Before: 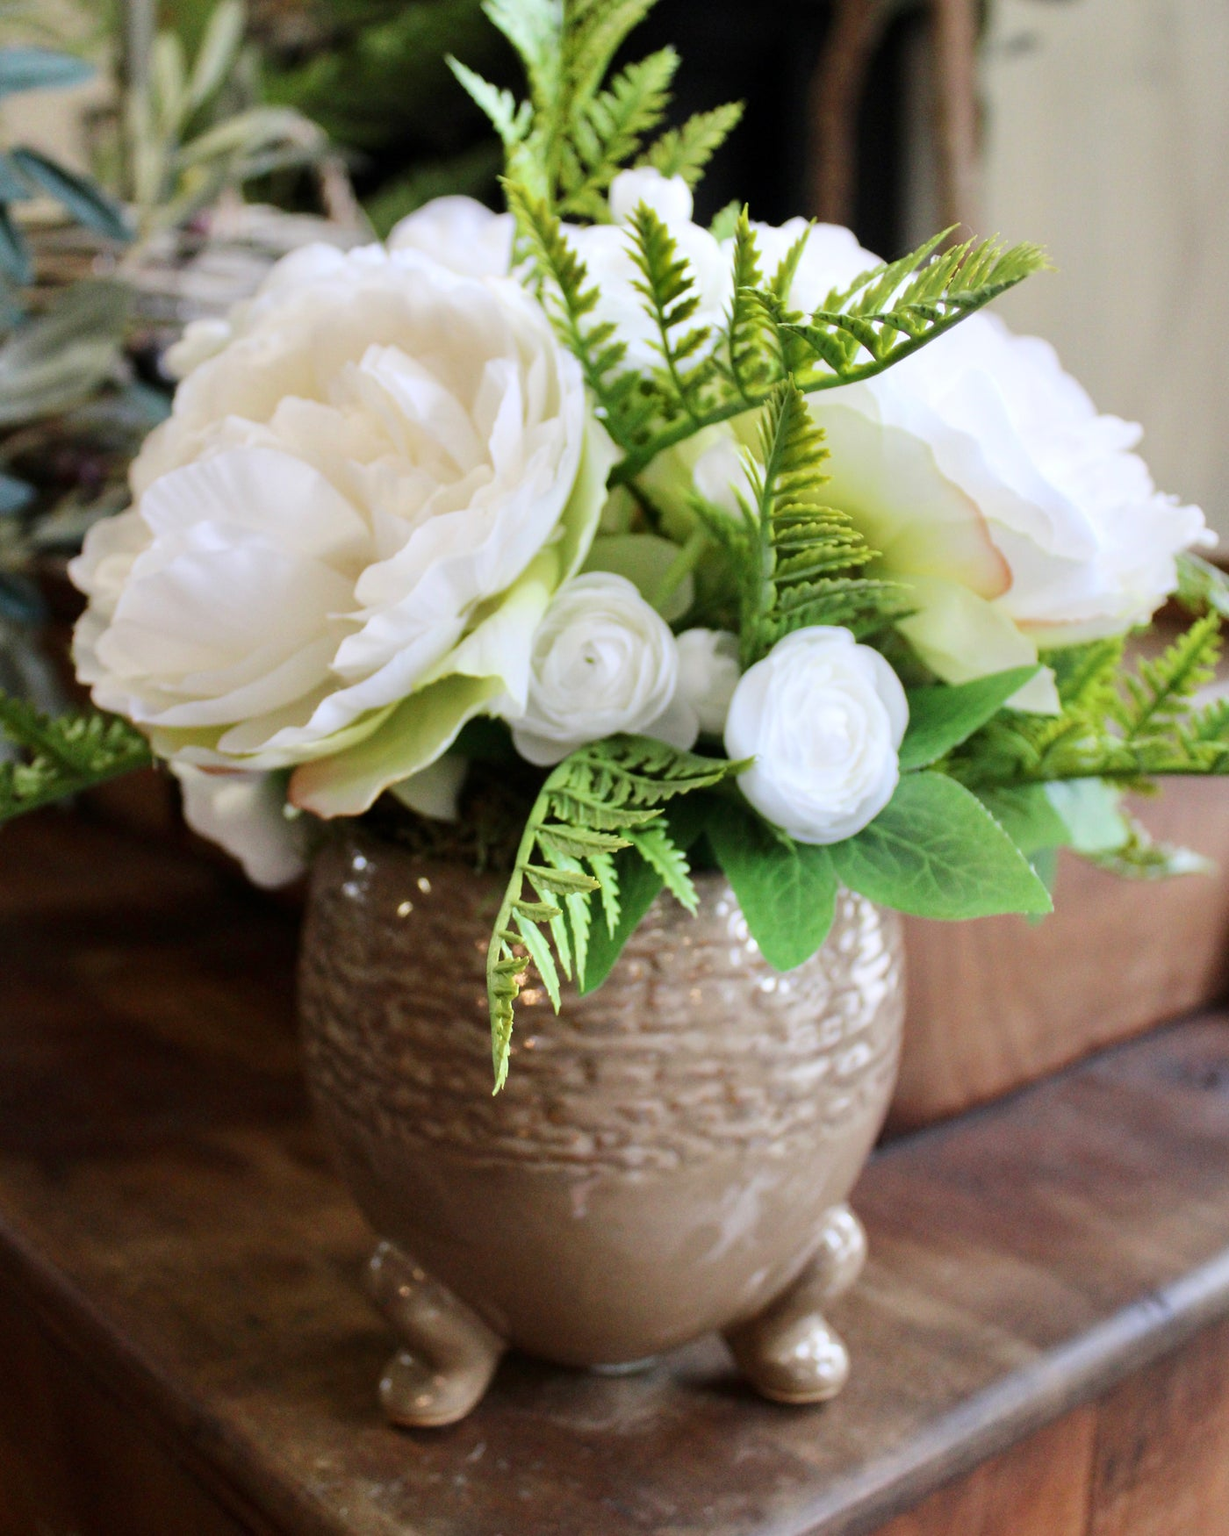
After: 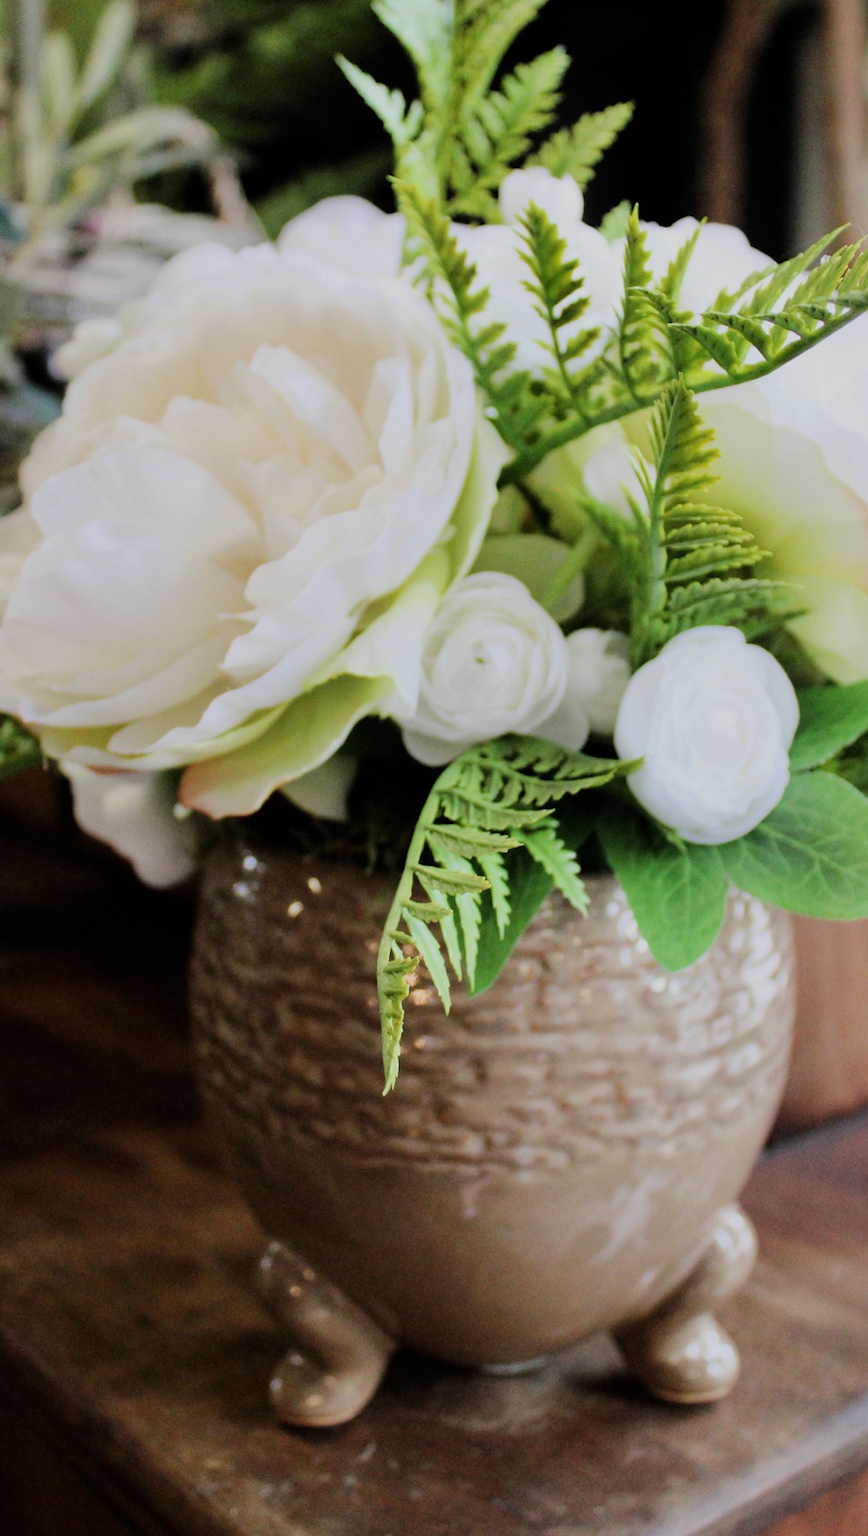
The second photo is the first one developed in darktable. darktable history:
exposure: black level correction -0.001, exposure 0.08 EV, compensate exposure bias true, compensate highlight preservation false
filmic rgb: black relative exposure -7.65 EV, white relative exposure 4.56 EV, hardness 3.61
crop and rotate: left 8.945%, right 20.379%
